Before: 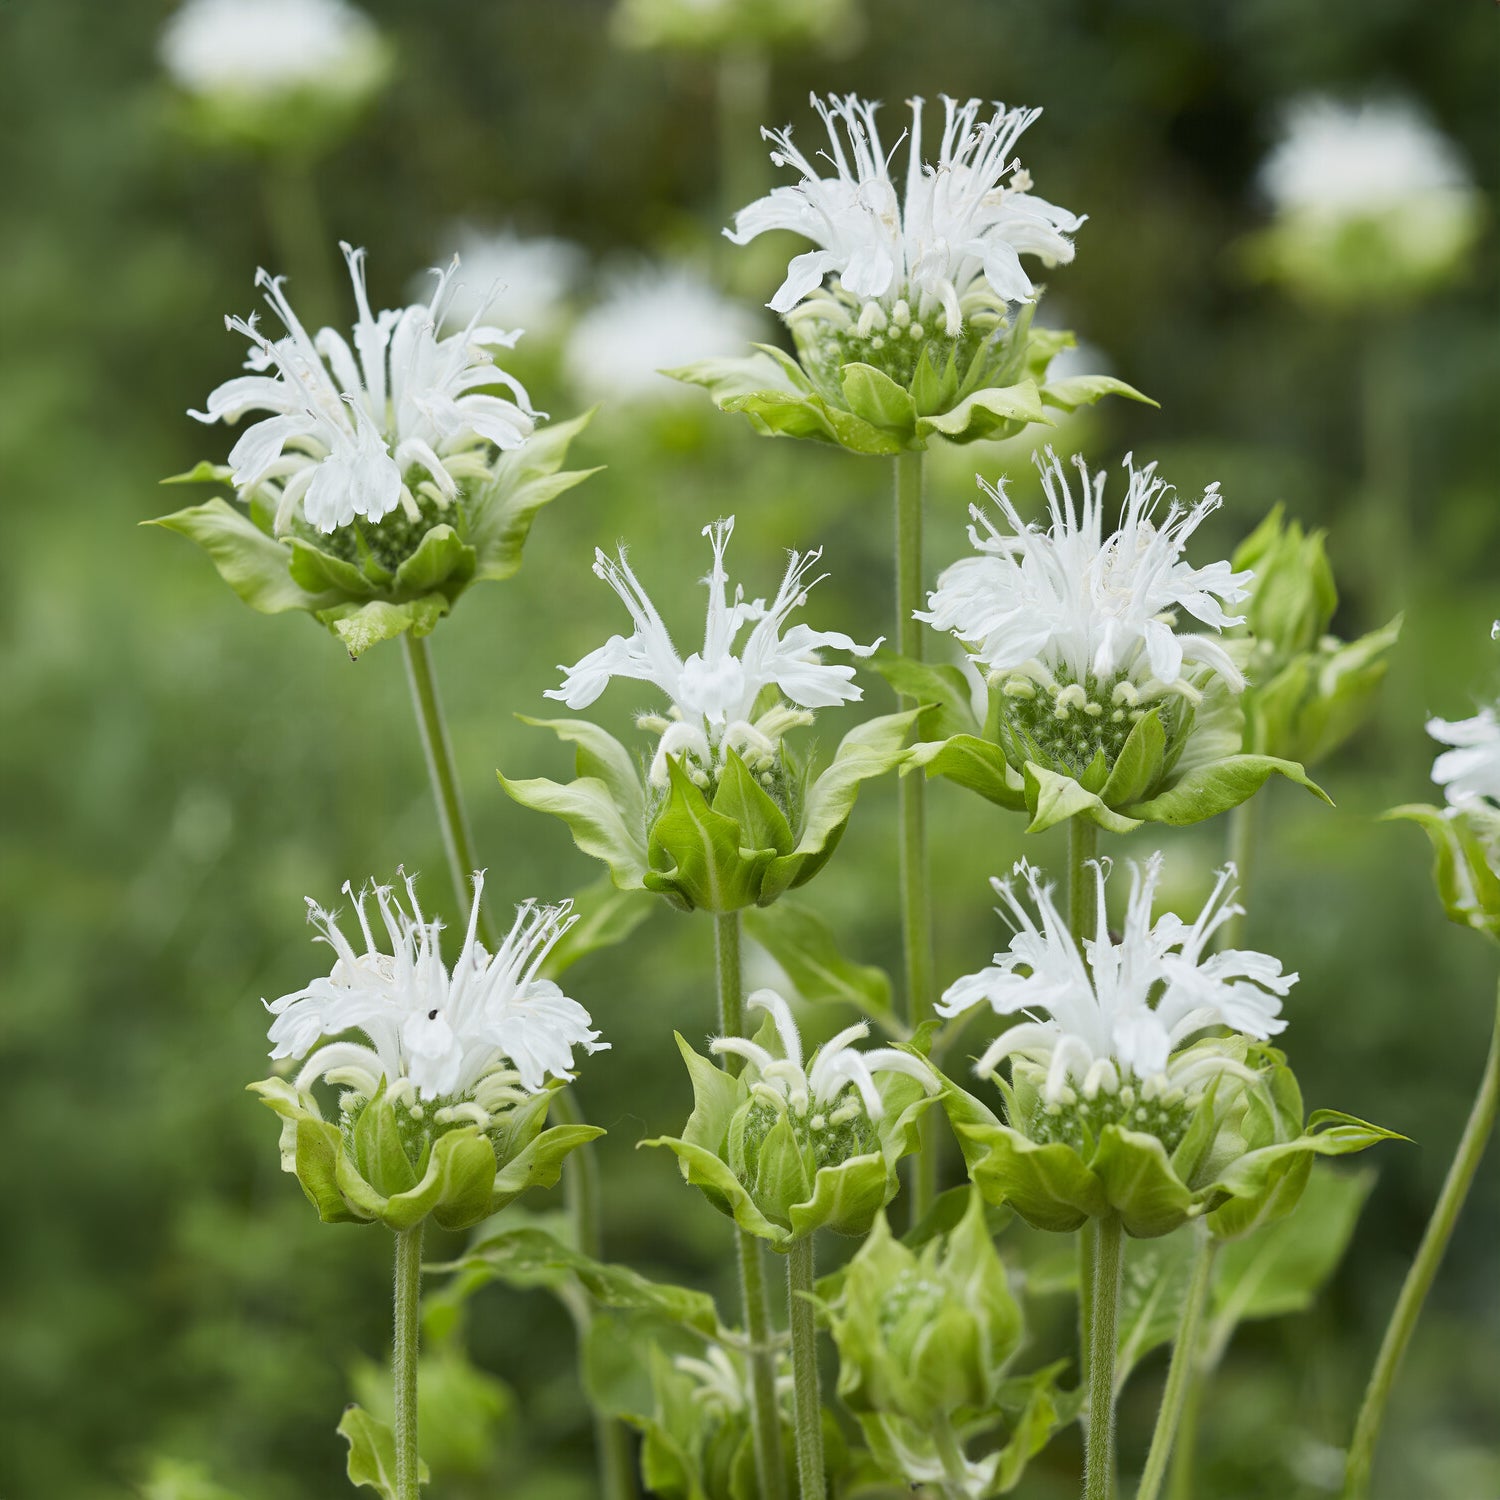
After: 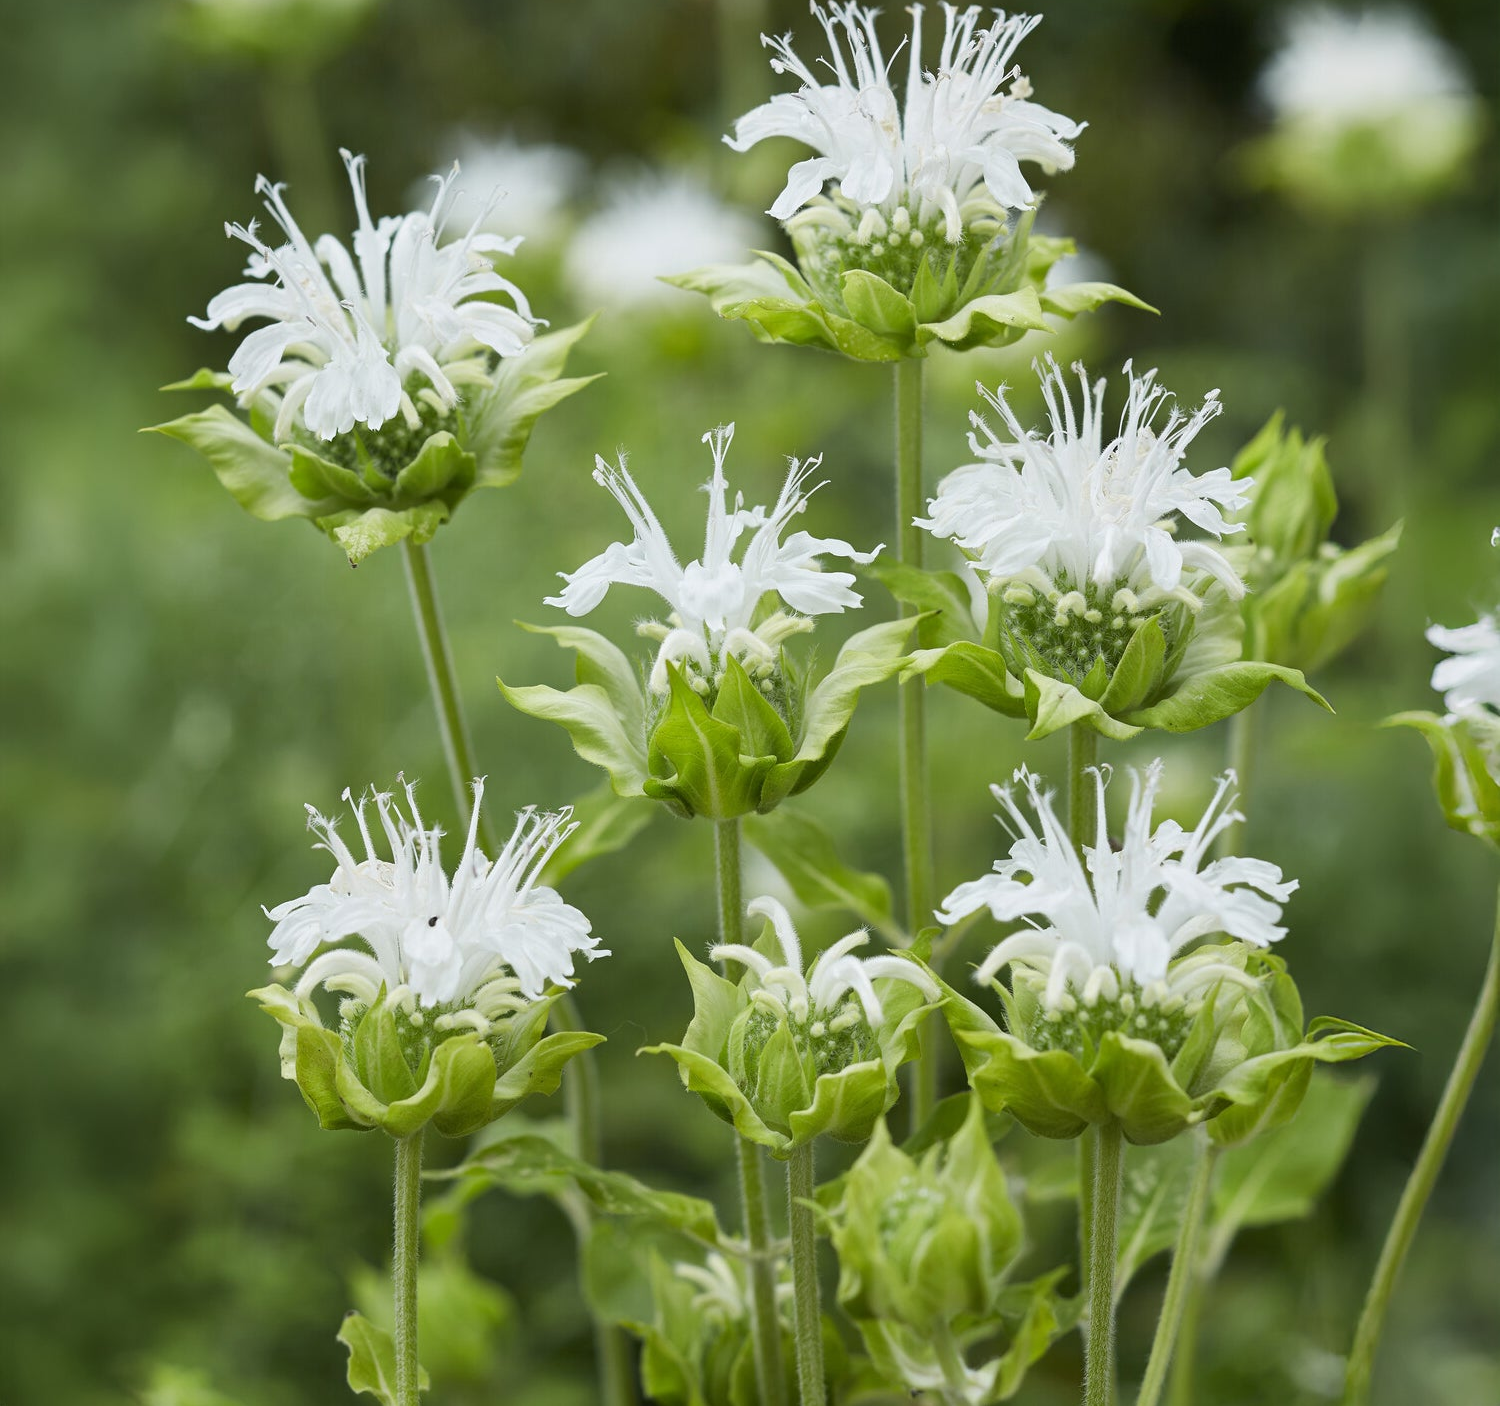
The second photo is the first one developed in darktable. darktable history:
rotate and perspective: crop left 0, crop top 0
crop and rotate: top 6.25%
